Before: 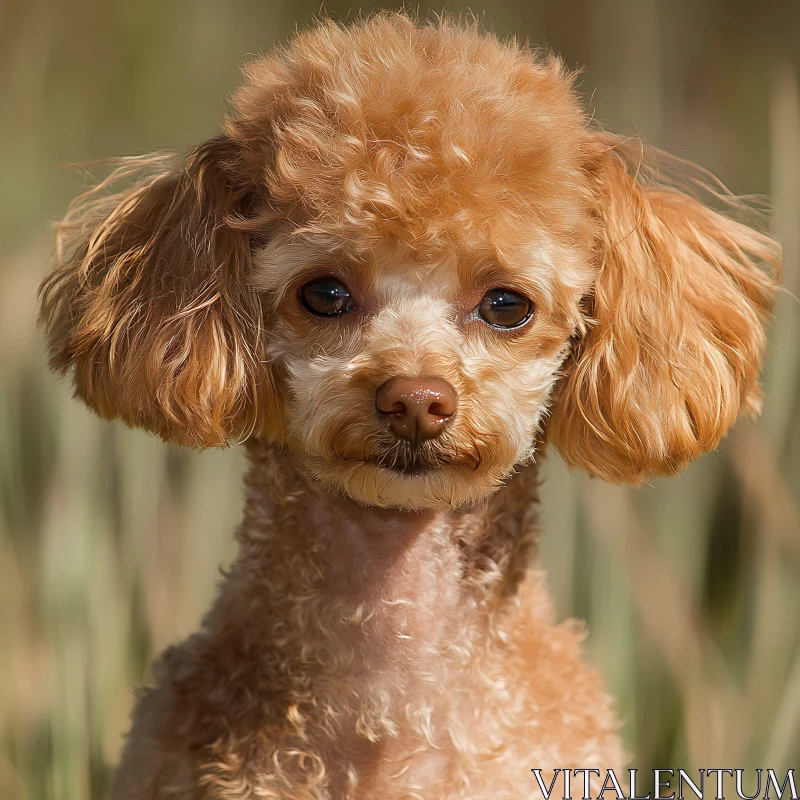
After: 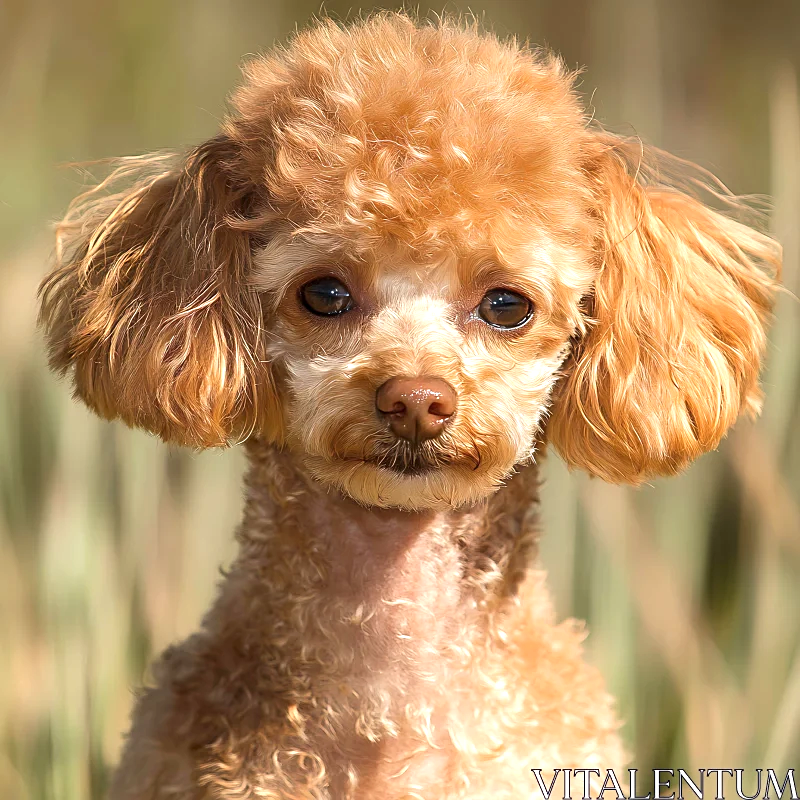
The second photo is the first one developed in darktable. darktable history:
exposure: exposure 0.755 EV, compensate highlight preservation false
sharpen: amount 0.21
